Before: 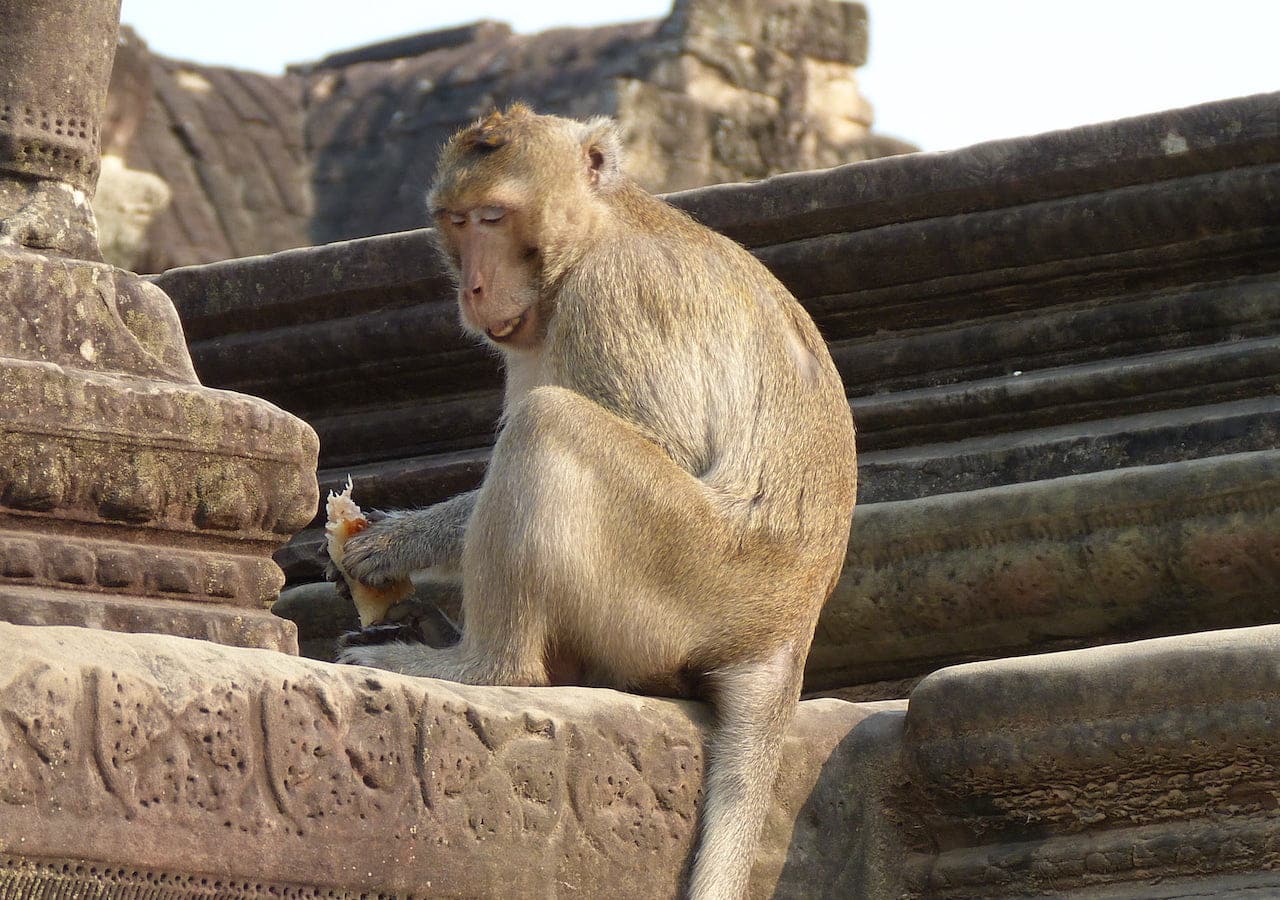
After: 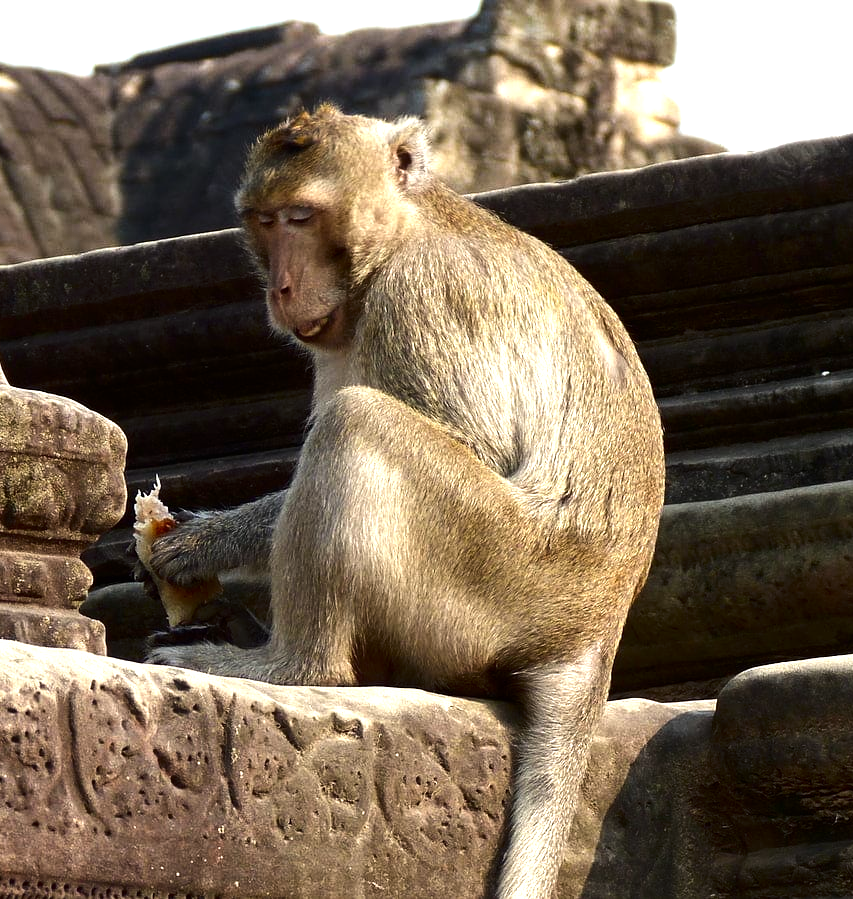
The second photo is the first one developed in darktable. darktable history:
contrast brightness saturation: brightness -0.2, saturation 0.08
tone equalizer: -8 EV -0.75 EV, -7 EV -0.7 EV, -6 EV -0.6 EV, -5 EV -0.4 EV, -3 EV 0.4 EV, -2 EV 0.6 EV, -1 EV 0.7 EV, +0 EV 0.75 EV, edges refinement/feathering 500, mask exposure compensation -1.57 EV, preserve details no
crop and rotate: left 15.055%, right 18.278%
